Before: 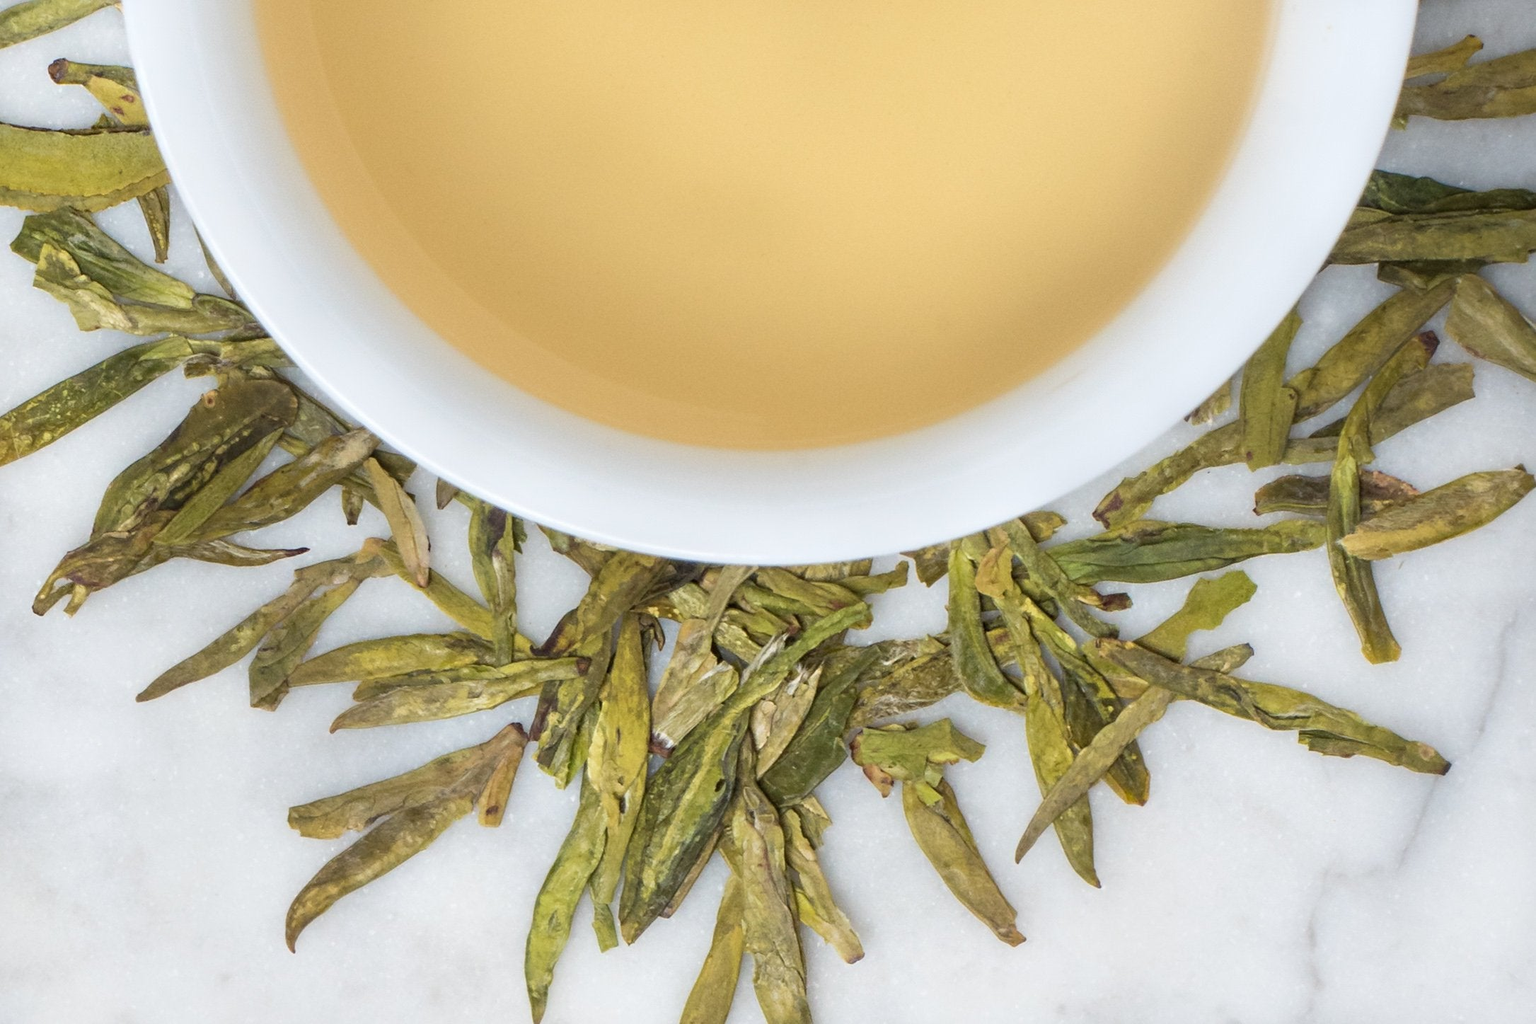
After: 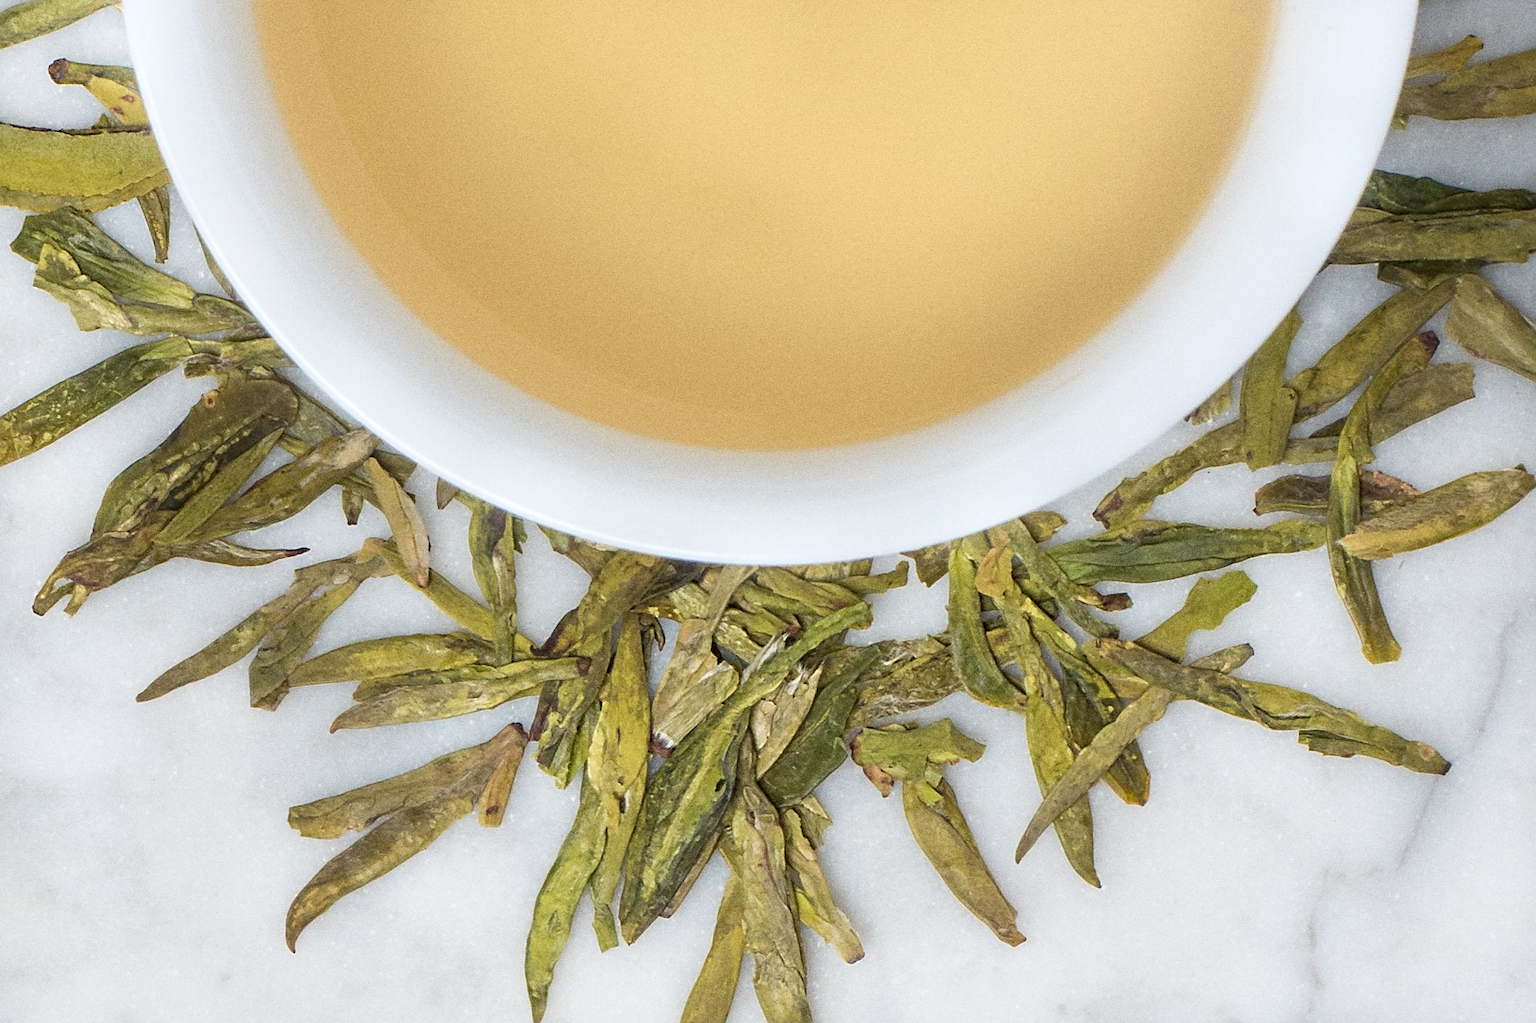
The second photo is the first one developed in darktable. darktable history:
sharpen: on, module defaults
grain: coarseness 0.09 ISO, strength 40%
exposure: black level correction 0.001, compensate highlight preservation false
bloom: size 9%, threshold 100%, strength 7%
